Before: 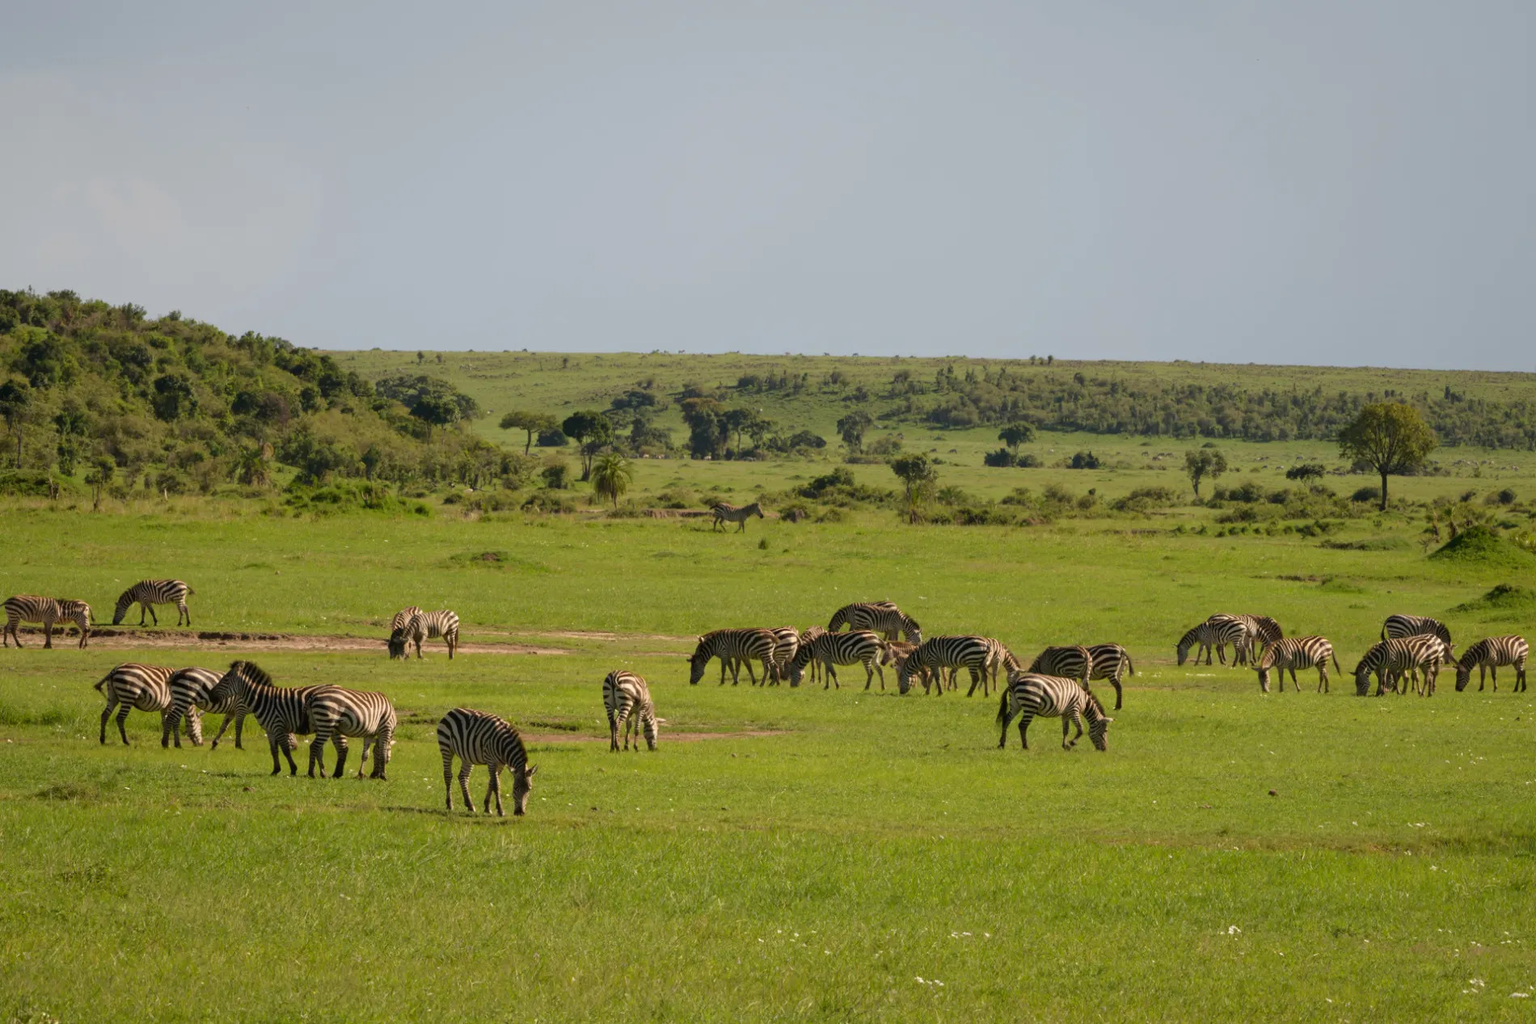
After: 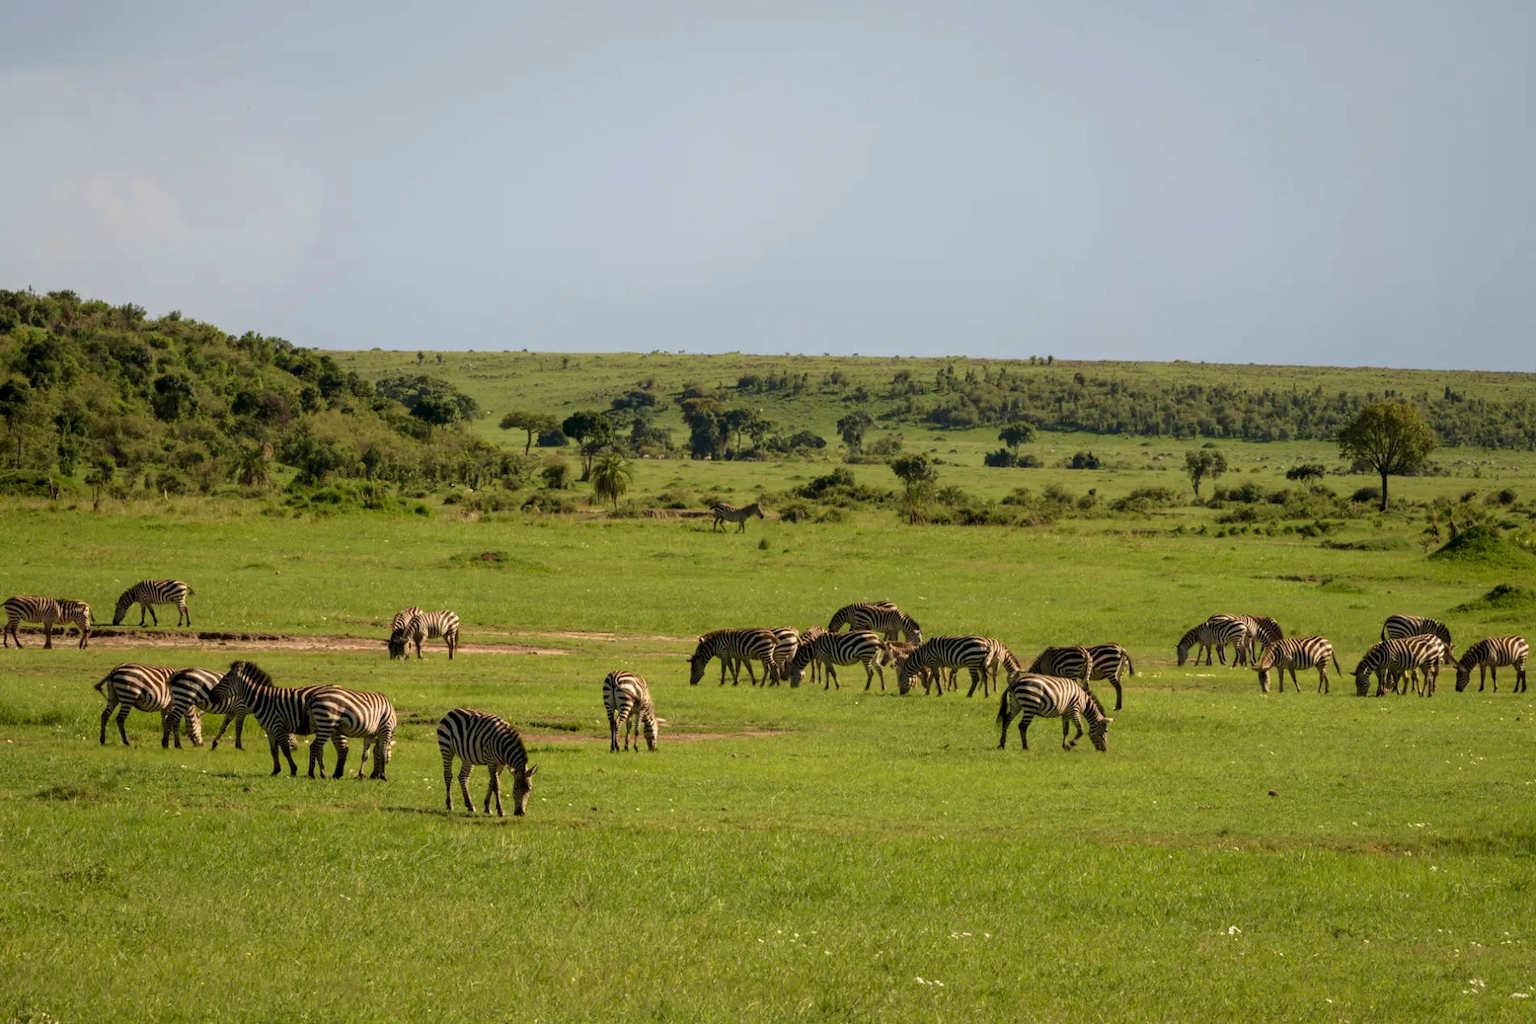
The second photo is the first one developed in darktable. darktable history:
local contrast: highlights 83%, shadows 82%
shadows and highlights: shadows -69.98, highlights 33.39, soften with gaussian
velvia: on, module defaults
